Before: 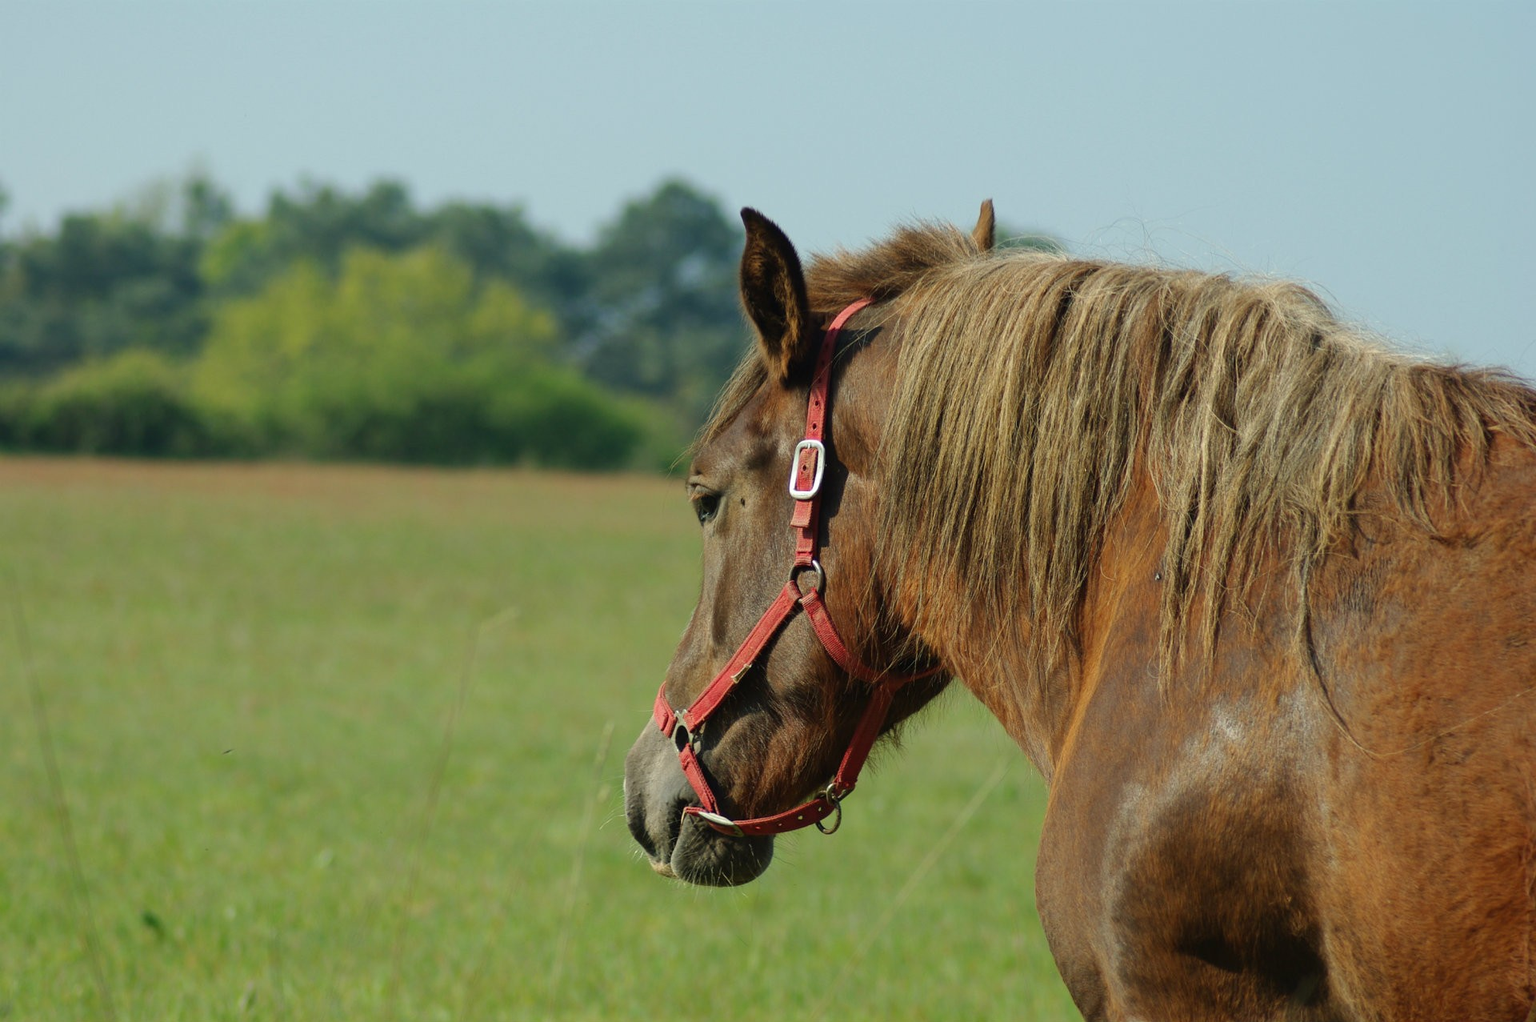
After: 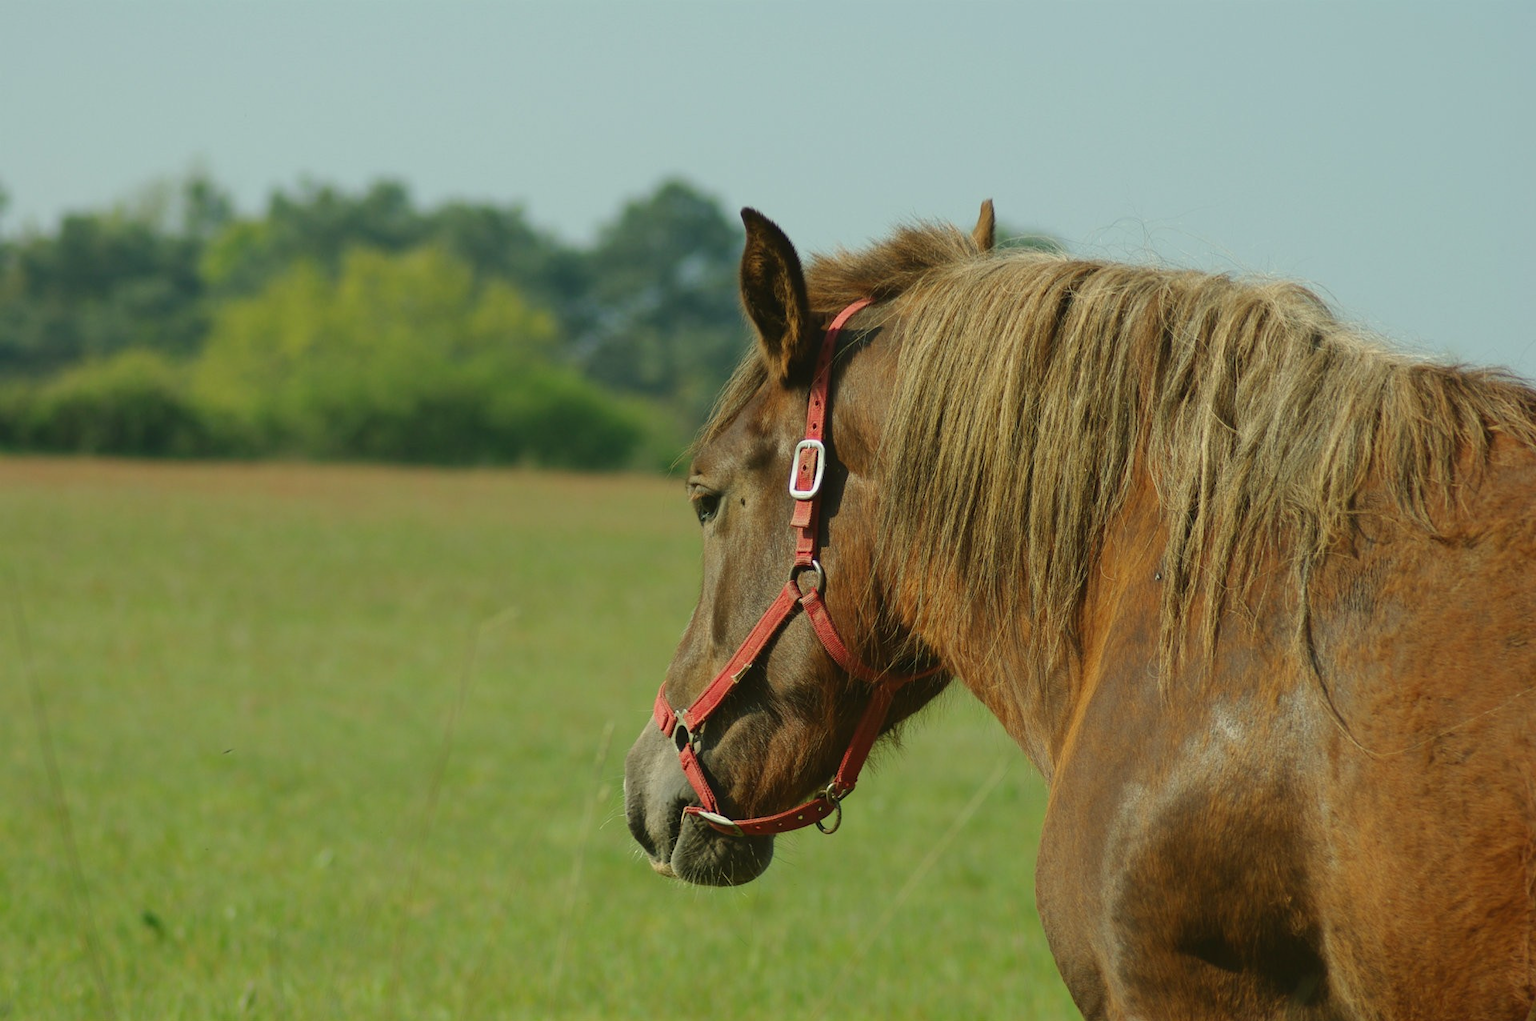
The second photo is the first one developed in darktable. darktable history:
color balance: mode lift, gamma, gain (sRGB), lift [1.04, 1, 1, 0.97], gamma [1.01, 1, 1, 0.97], gain [0.96, 1, 1, 0.97]
contrast brightness saturation: contrast -0.02, brightness -0.01, saturation 0.03
